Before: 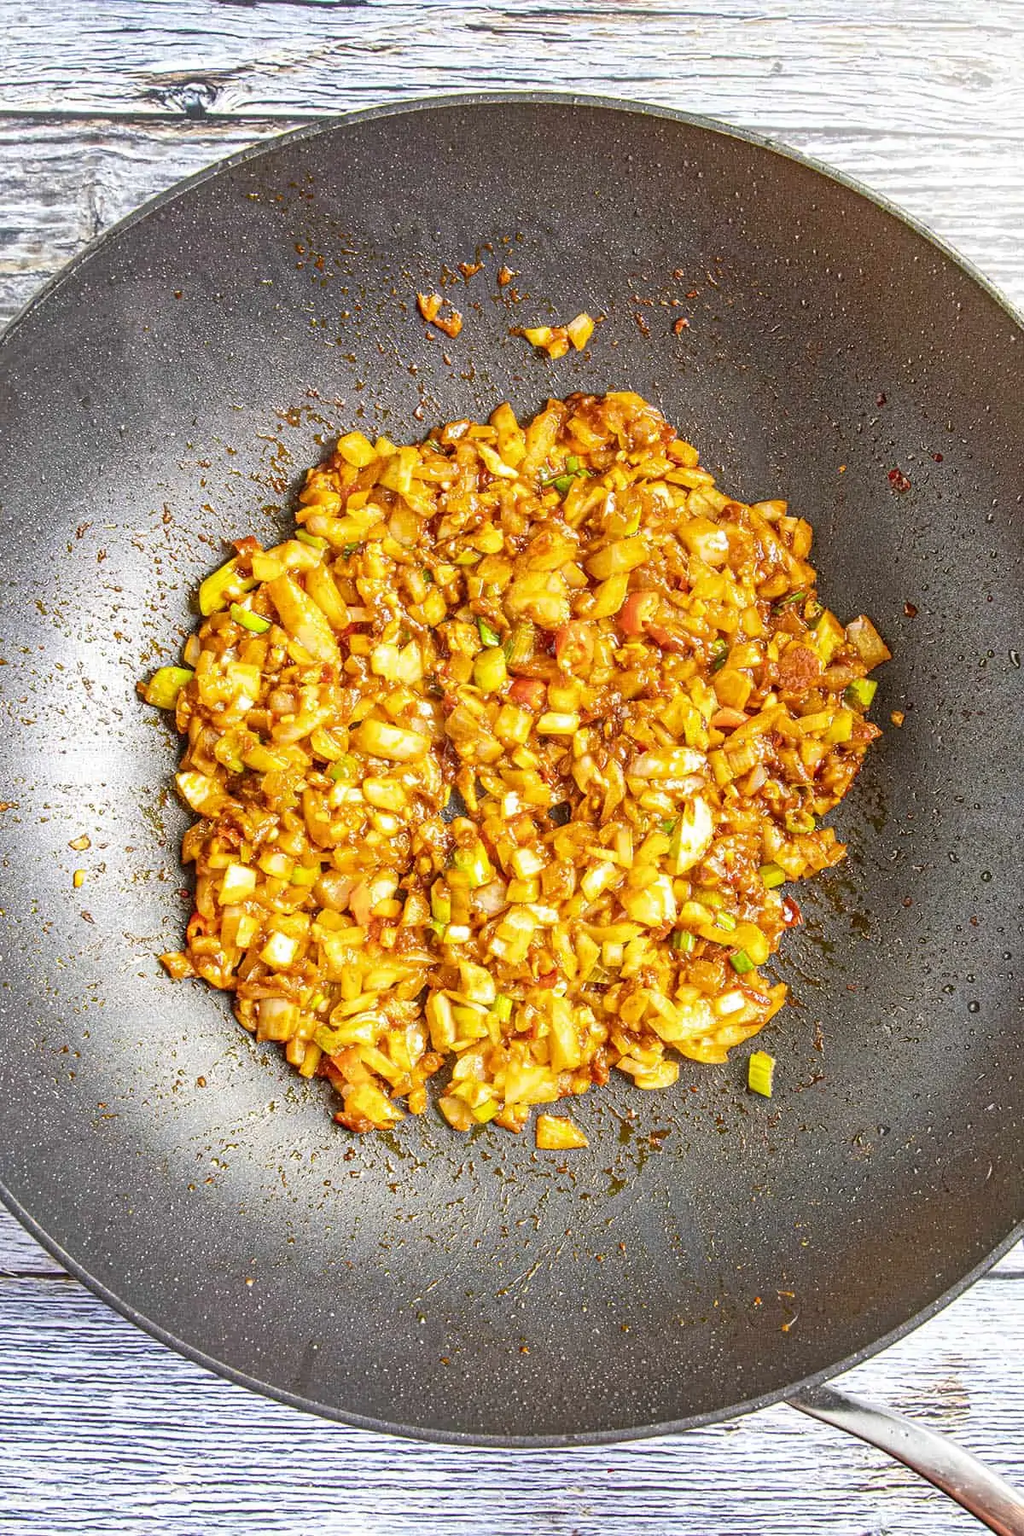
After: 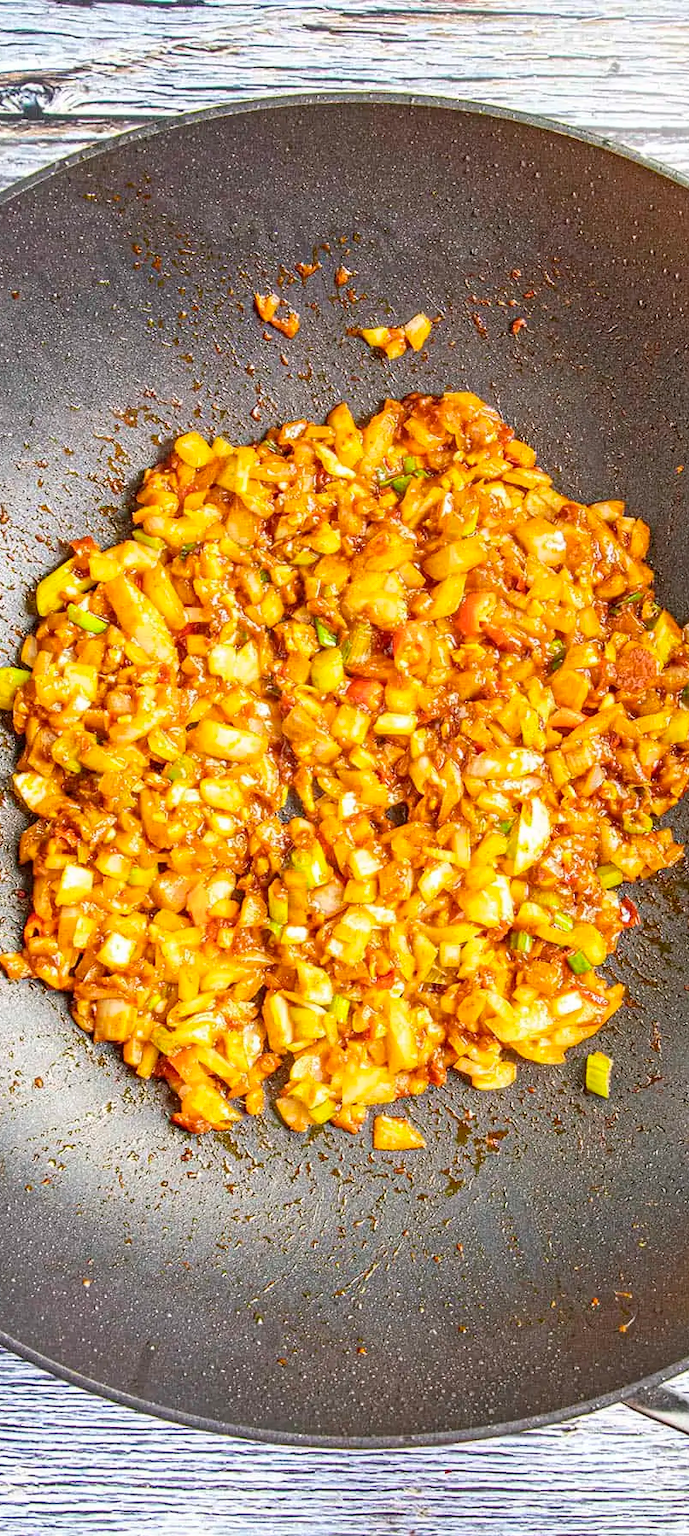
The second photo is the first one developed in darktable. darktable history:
crop and rotate: left 15.943%, right 16.676%
